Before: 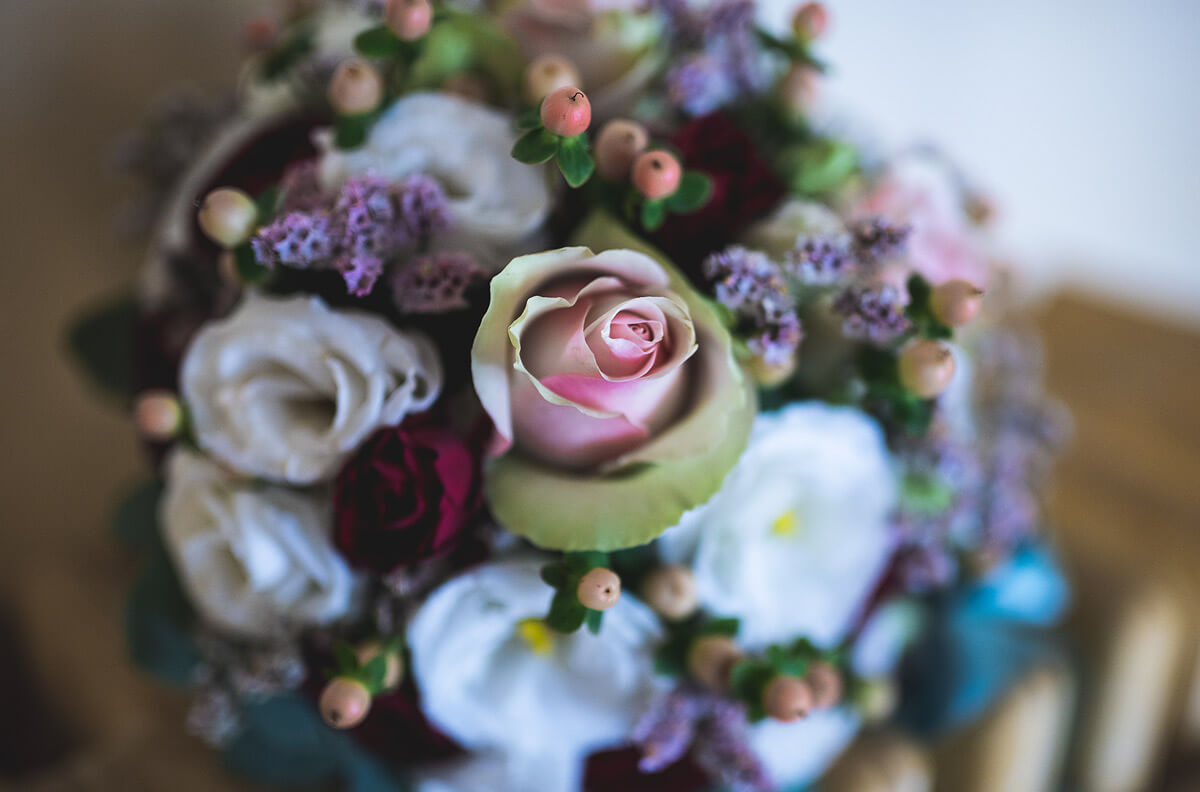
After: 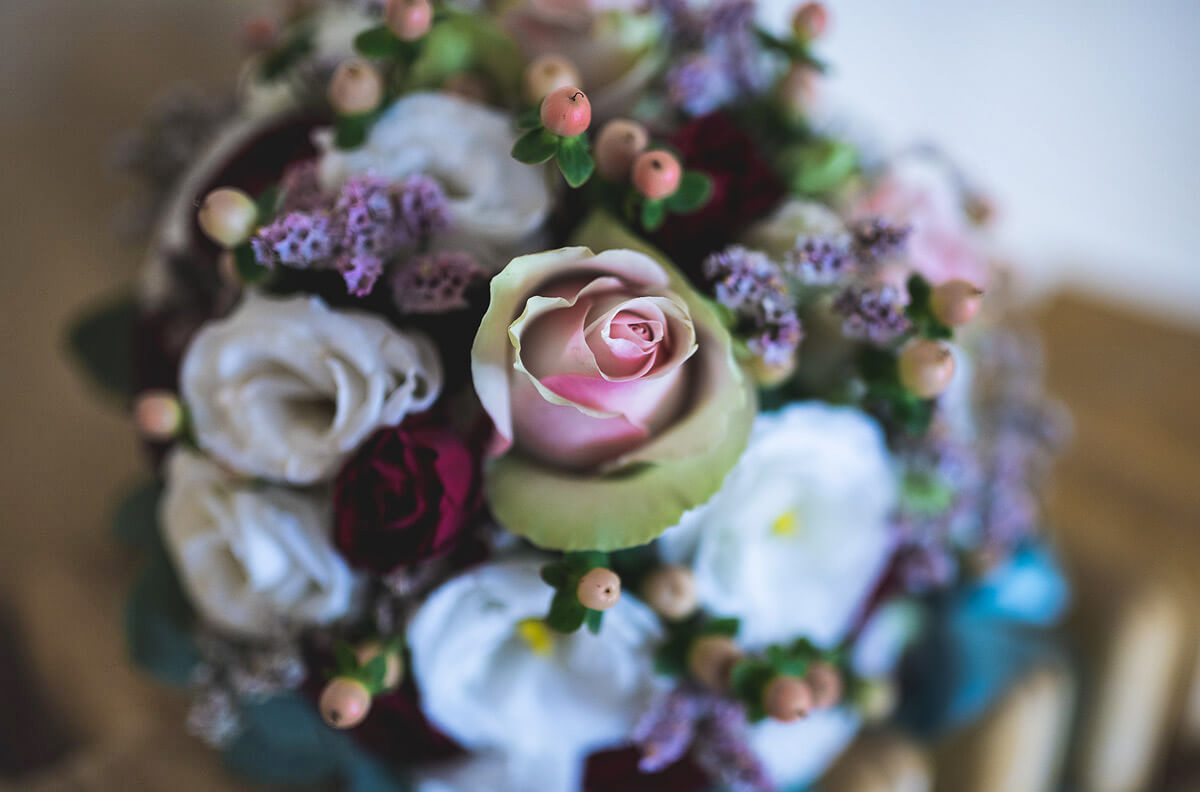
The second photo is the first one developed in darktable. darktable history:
shadows and highlights: shadows 52.03, highlights -28.67, soften with gaussian
